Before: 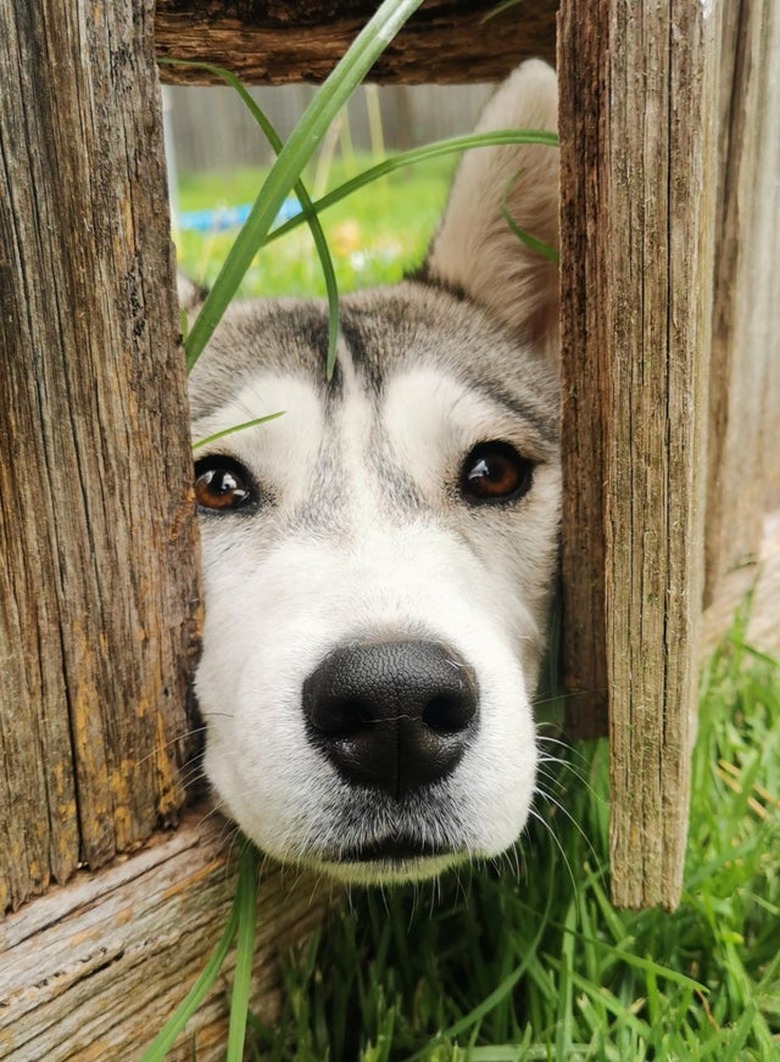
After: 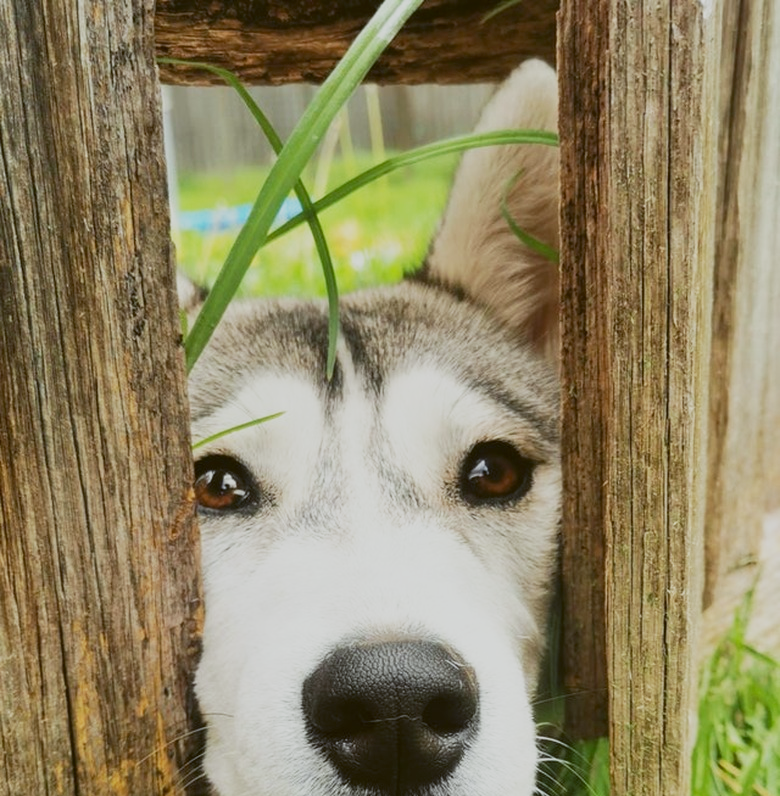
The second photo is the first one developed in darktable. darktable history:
color balance: lift [1.004, 1.002, 1.002, 0.998], gamma [1, 1.007, 1.002, 0.993], gain [1, 0.977, 1.013, 1.023], contrast -3.64%
base curve: curves: ch0 [(0, 0) (0.088, 0.125) (0.176, 0.251) (0.354, 0.501) (0.613, 0.749) (1, 0.877)], preserve colors none
crop: bottom 24.967%
color balance rgb: on, module defaults
shadows and highlights: radius 121.13, shadows 21.4, white point adjustment -9.72, highlights -14.39, soften with gaussian
